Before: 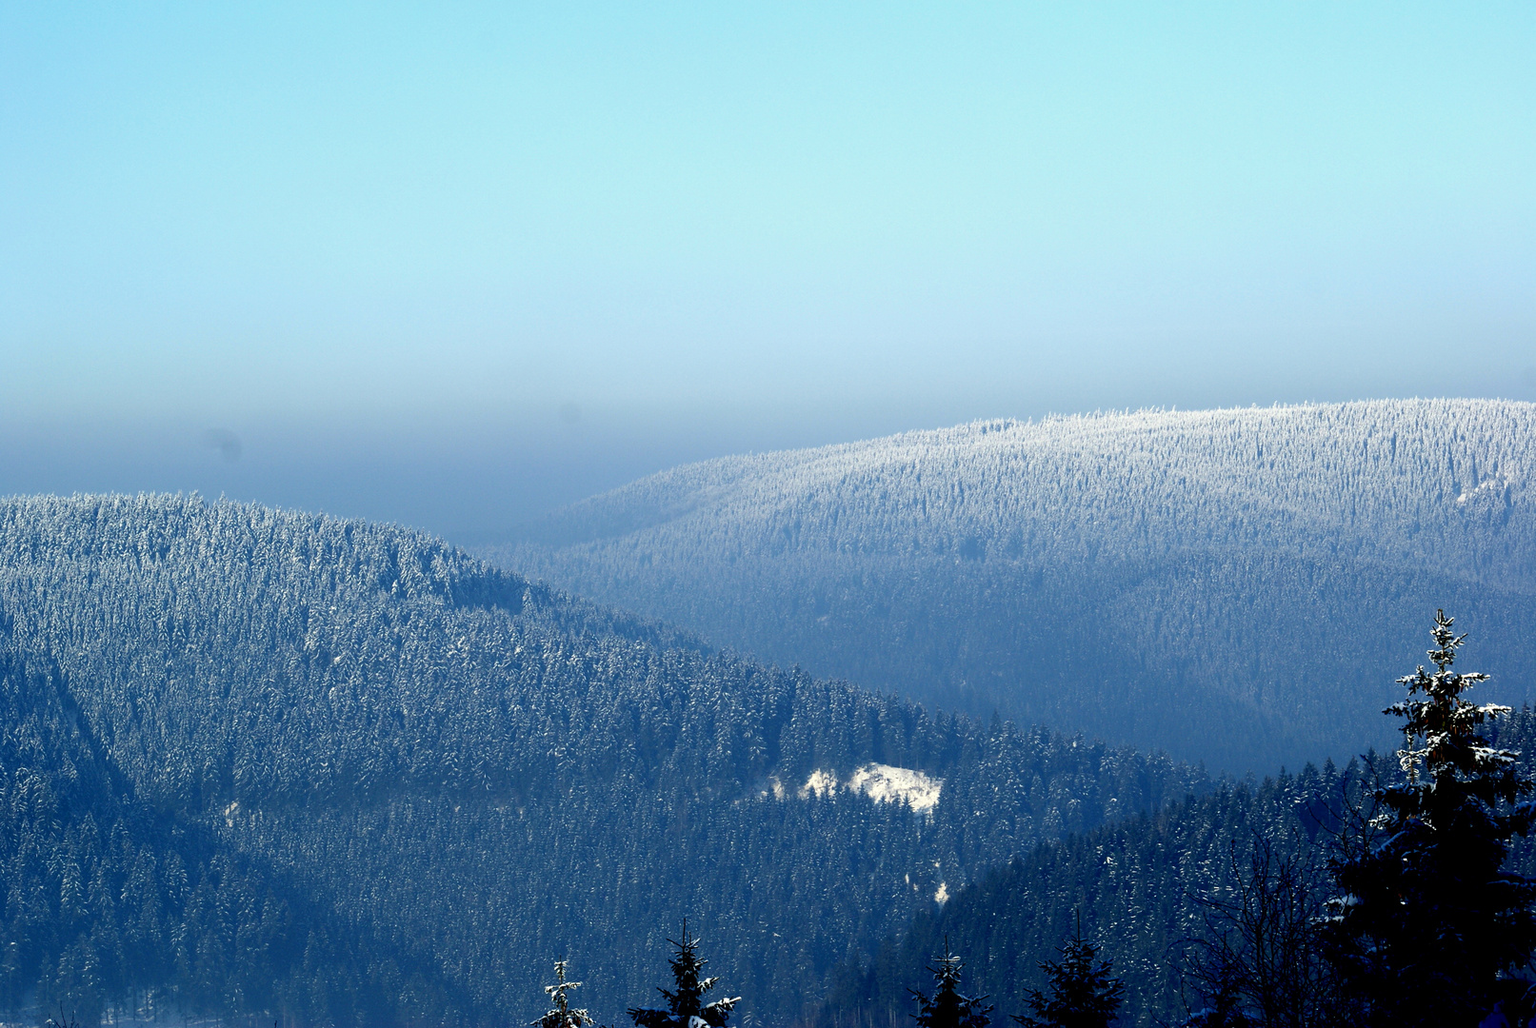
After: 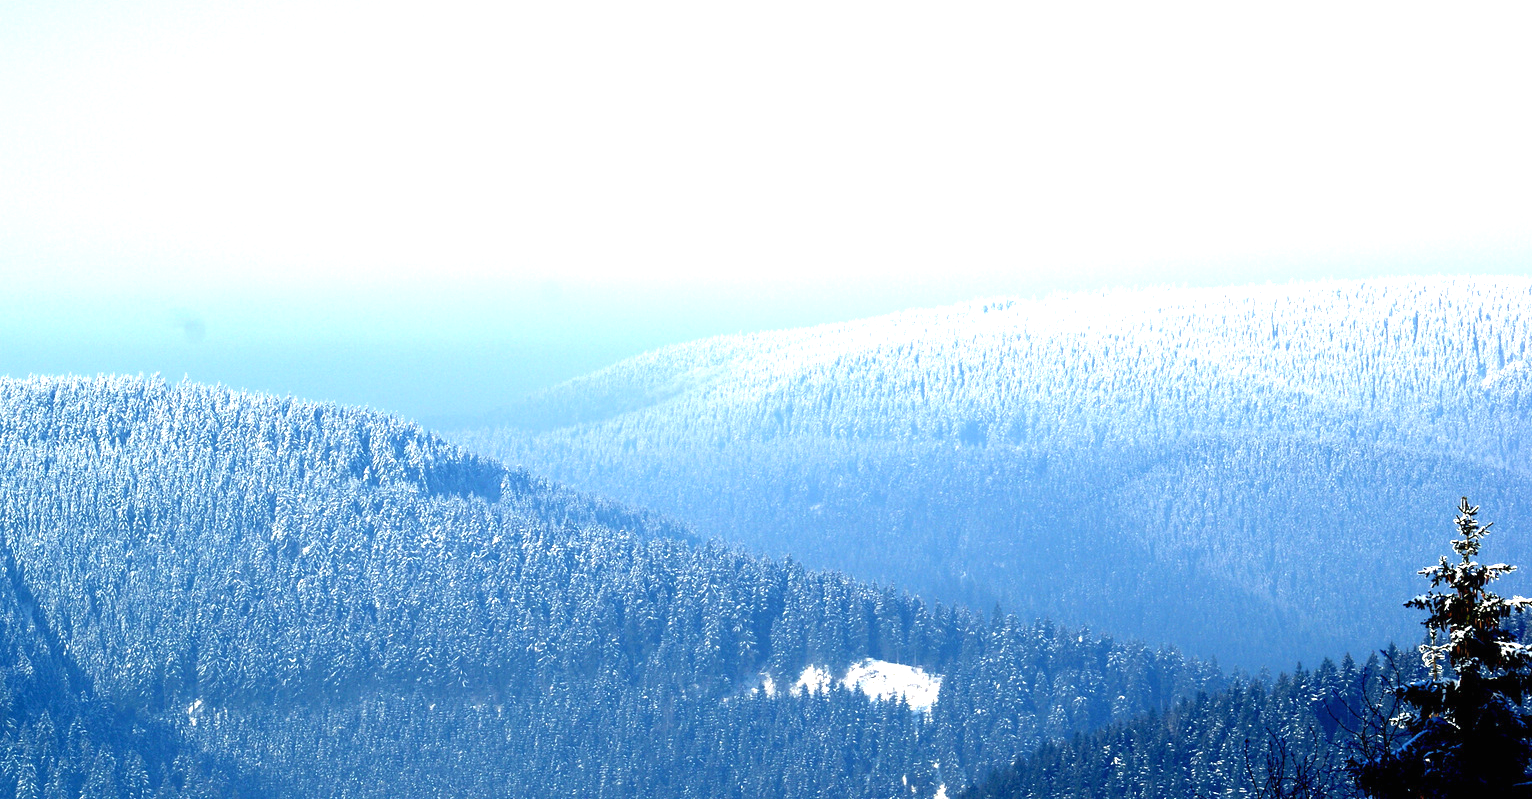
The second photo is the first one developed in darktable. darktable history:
exposure: black level correction 0, exposure 1.3 EV, compensate highlight preservation false
crop and rotate: left 2.991%, top 13.302%, right 1.981%, bottom 12.636%
